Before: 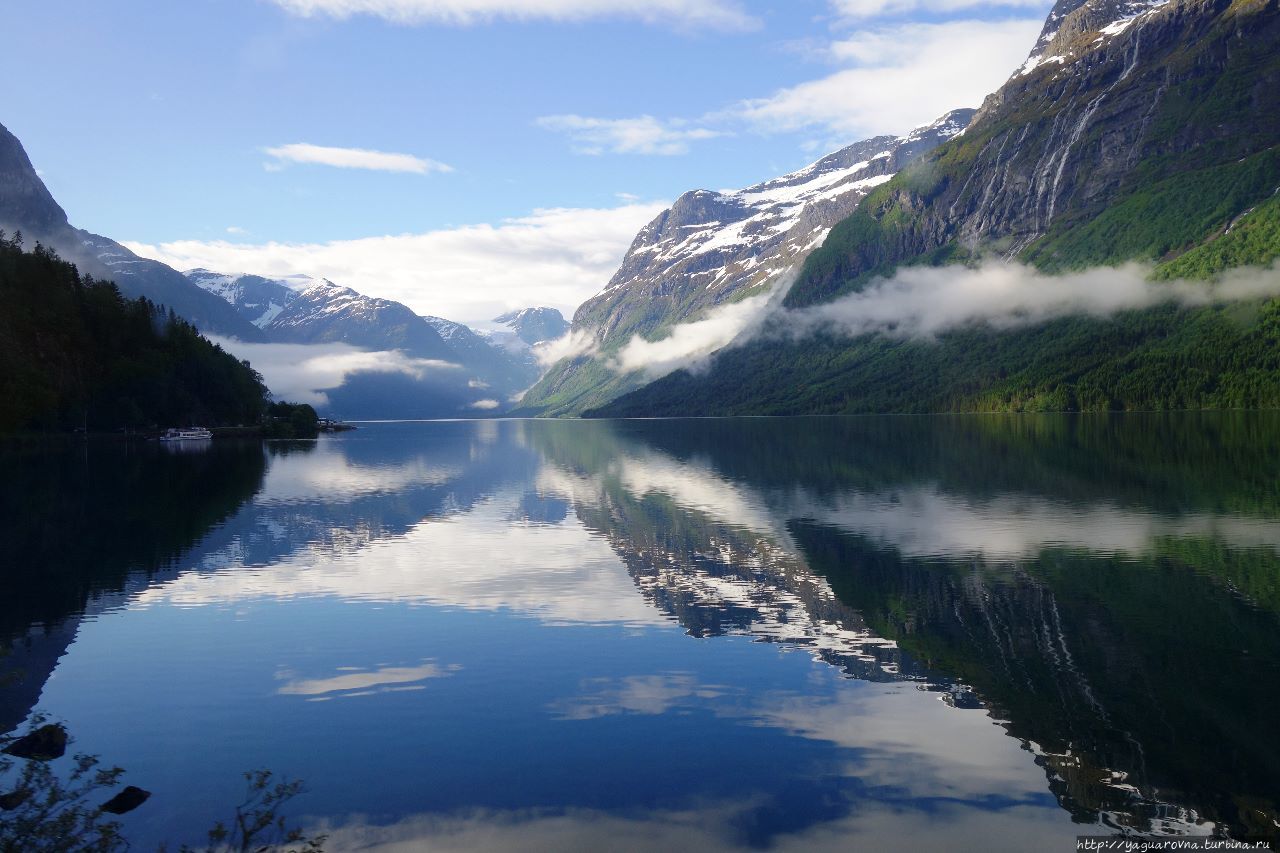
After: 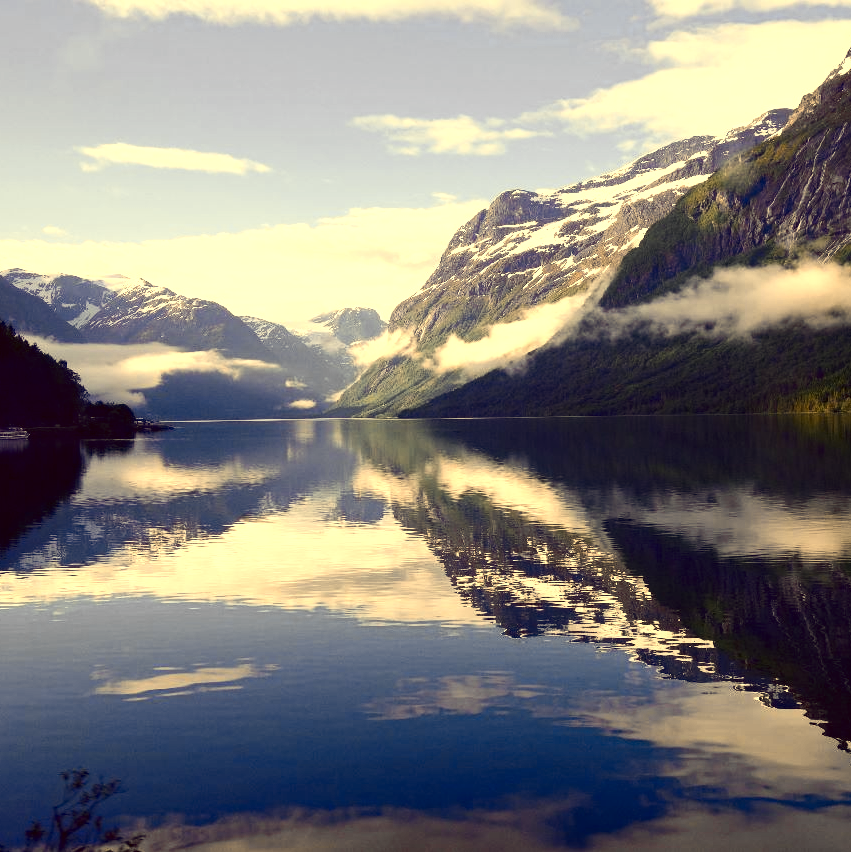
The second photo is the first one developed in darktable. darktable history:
haze removal: adaptive false
color zones: curves: ch0 [(0.009, 0.528) (0.136, 0.6) (0.255, 0.586) (0.39, 0.528) (0.522, 0.584) (0.686, 0.736) (0.849, 0.561)]; ch1 [(0.045, 0.781) (0.14, 0.416) (0.257, 0.695) (0.442, 0.032) (0.738, 0.338) (0.818, 0.632) (0.891, 0.741) (1, 0.704)]; ch2 [(0, 0.667) (0.141, 0.52) (0.26, 0.37) (0.474, 0.432) (0.743, 0.286)]
contrast brightness saturation: contrast 0.252, saturation -0.31
color correction: highlights a* -0.417, highlights b* 39.56, shadows a* 9.31, shadows b* -0.447
color calibration: gray › normalize channels true, illuminant F (fluorescent), F source F9 (Cool White Deluxe 4150 K) – high CRI, x 0.374, y 0.373, temperature 4158.28 K, gamut compression 0.017
crop and rotate: left 14.307%, right 19.182%
local contrast: highlights 101%, shadows 99%, detail 120%, midtone range 0.2
